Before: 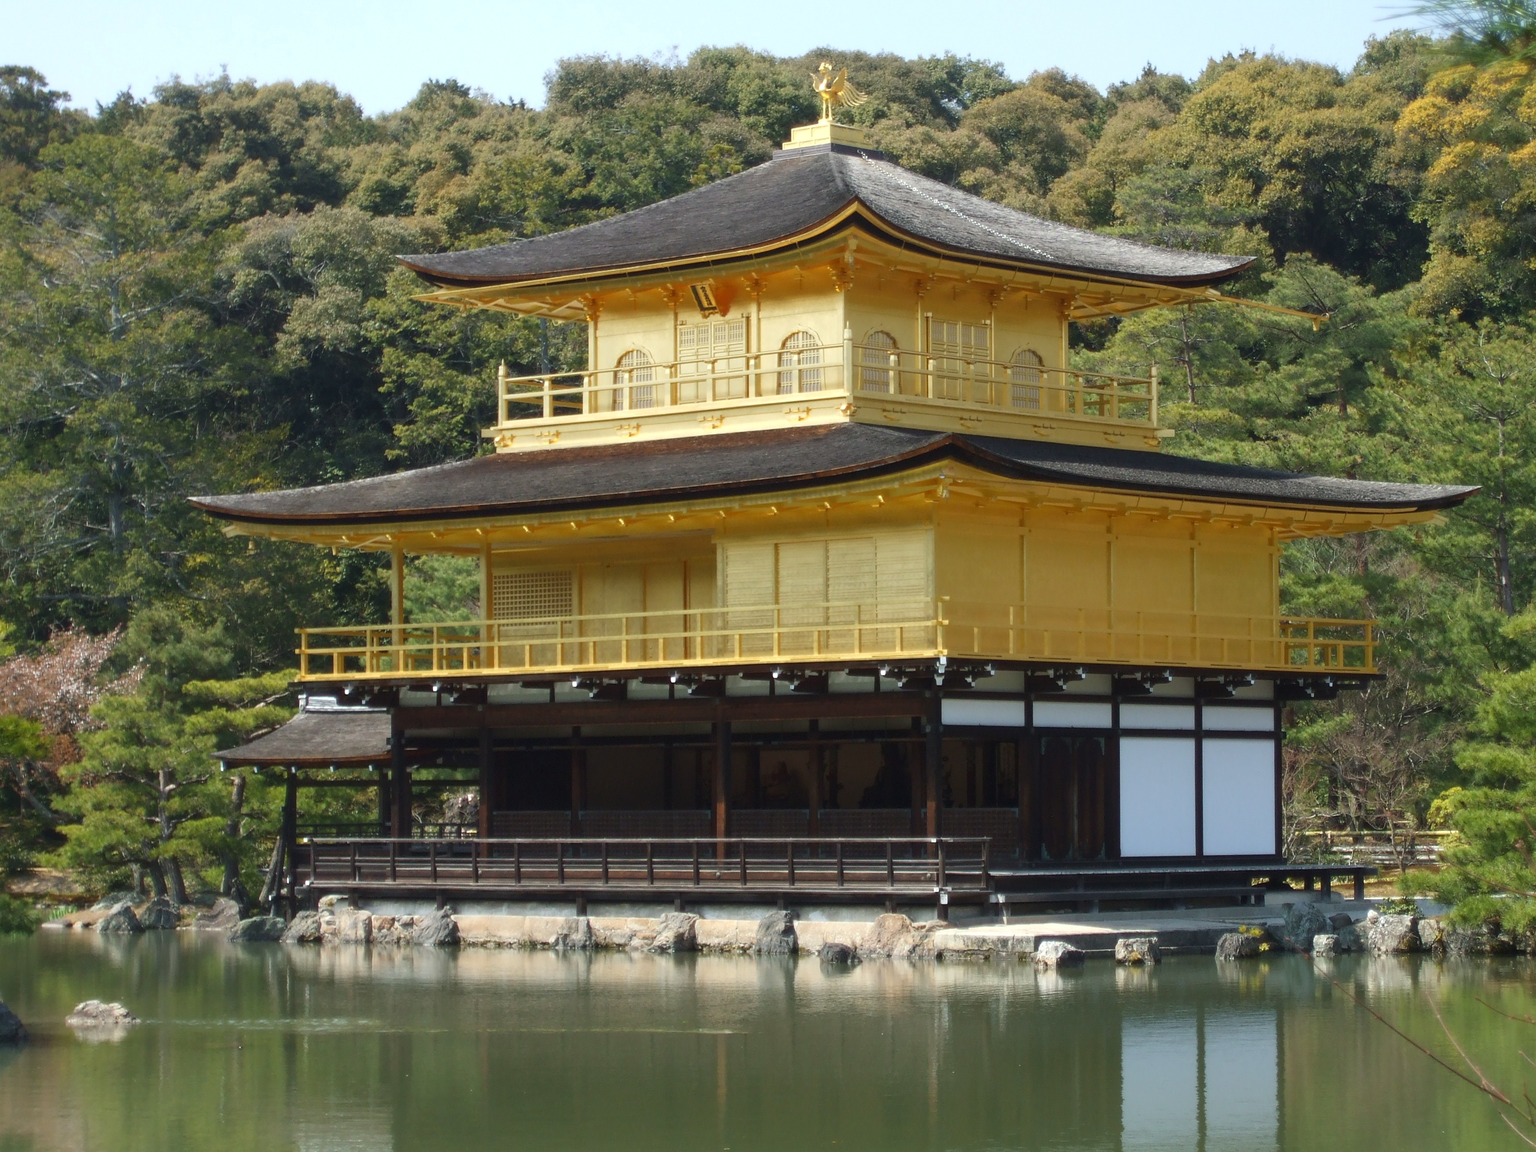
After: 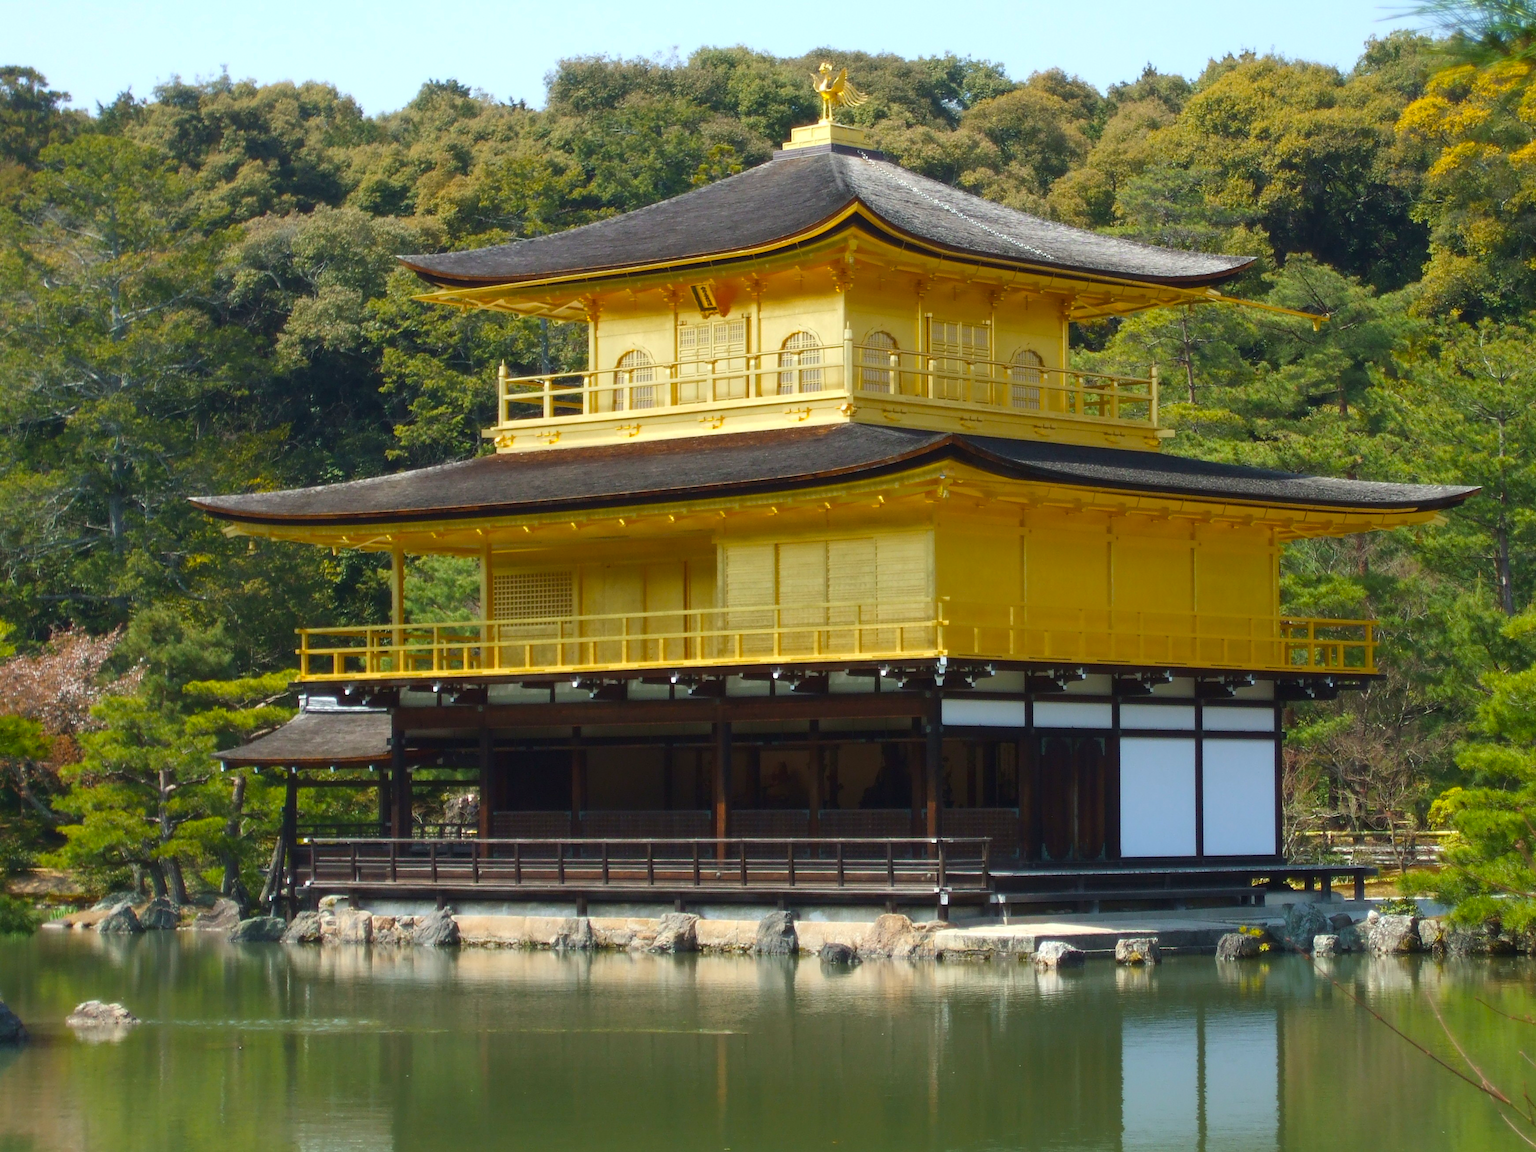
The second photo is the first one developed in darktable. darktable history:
color balance rgb: perceptual saturation grading › global saturation 8.749%, global vibrance 40.419%
